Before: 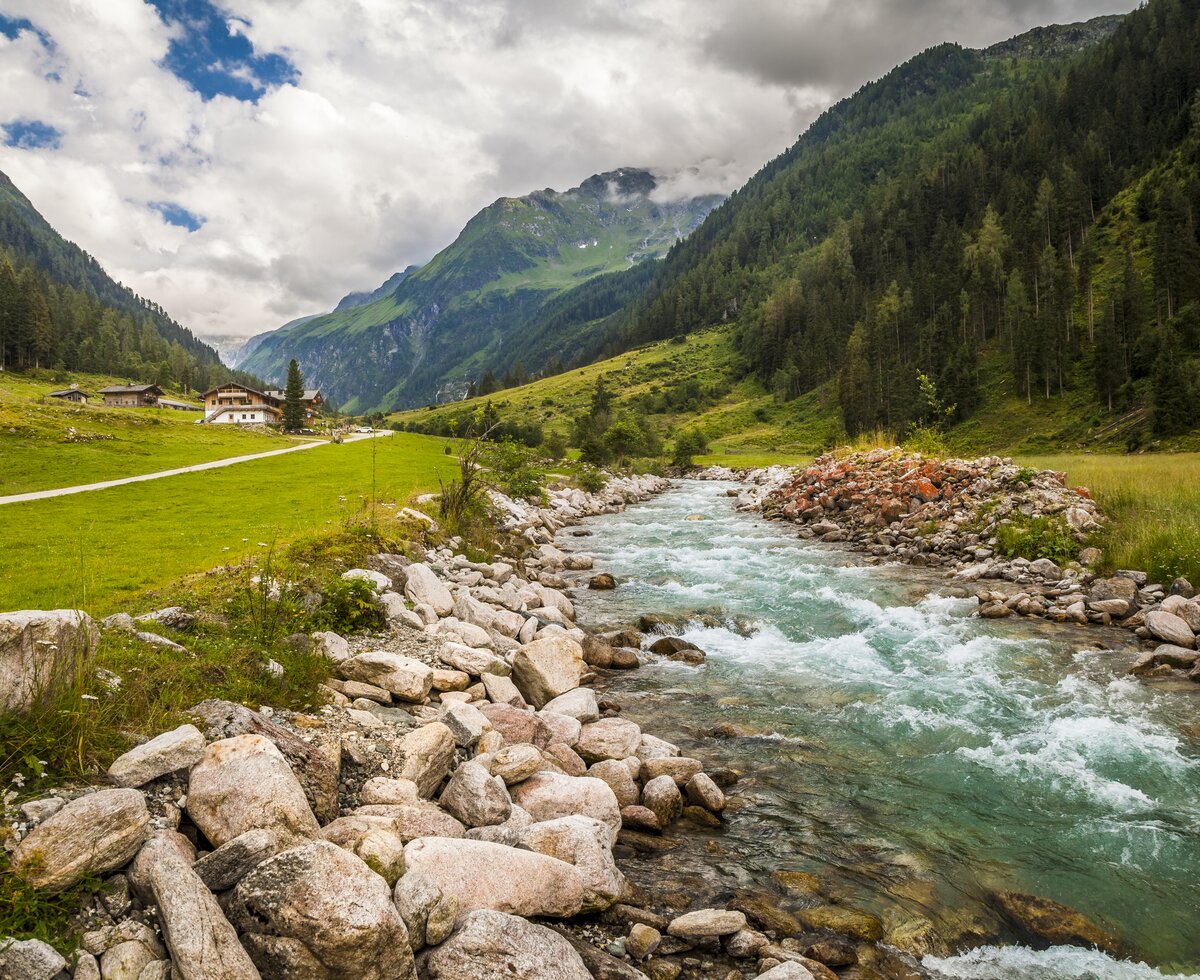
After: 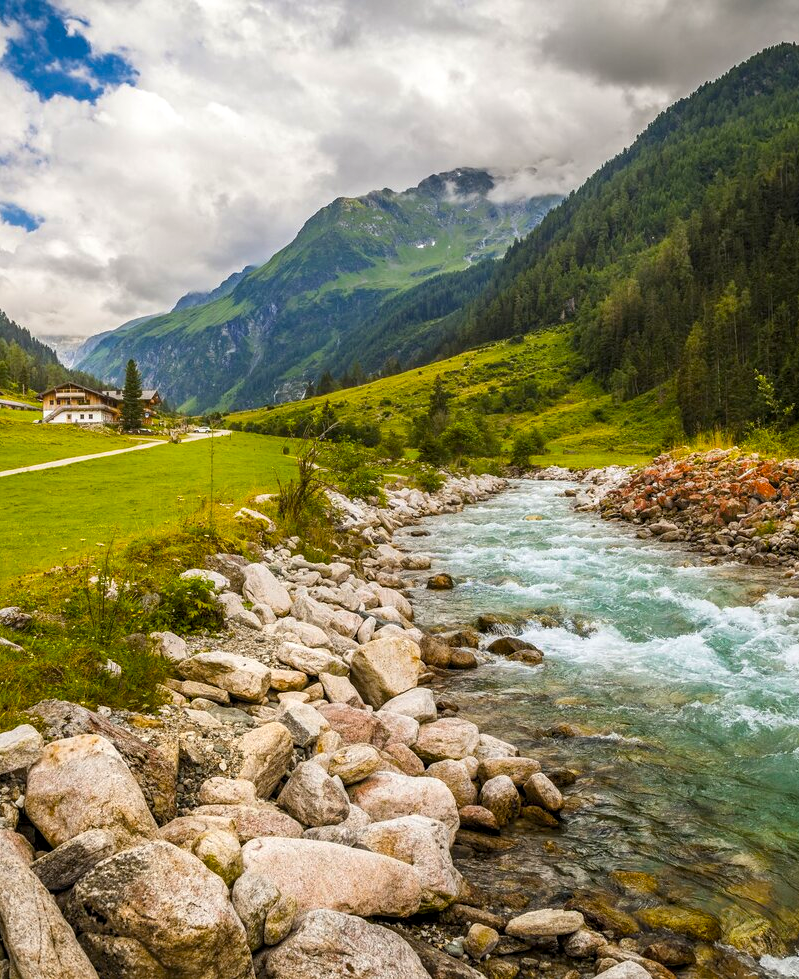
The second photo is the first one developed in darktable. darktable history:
crop and rotate: left 13.537%, right 19.796%
local contrast: highlights 100%, shadows 100%, detail 120%, midtone range 0.2
color balance rgb: perceptual saturation grading › global saturation 25%, global vibrance 20%
